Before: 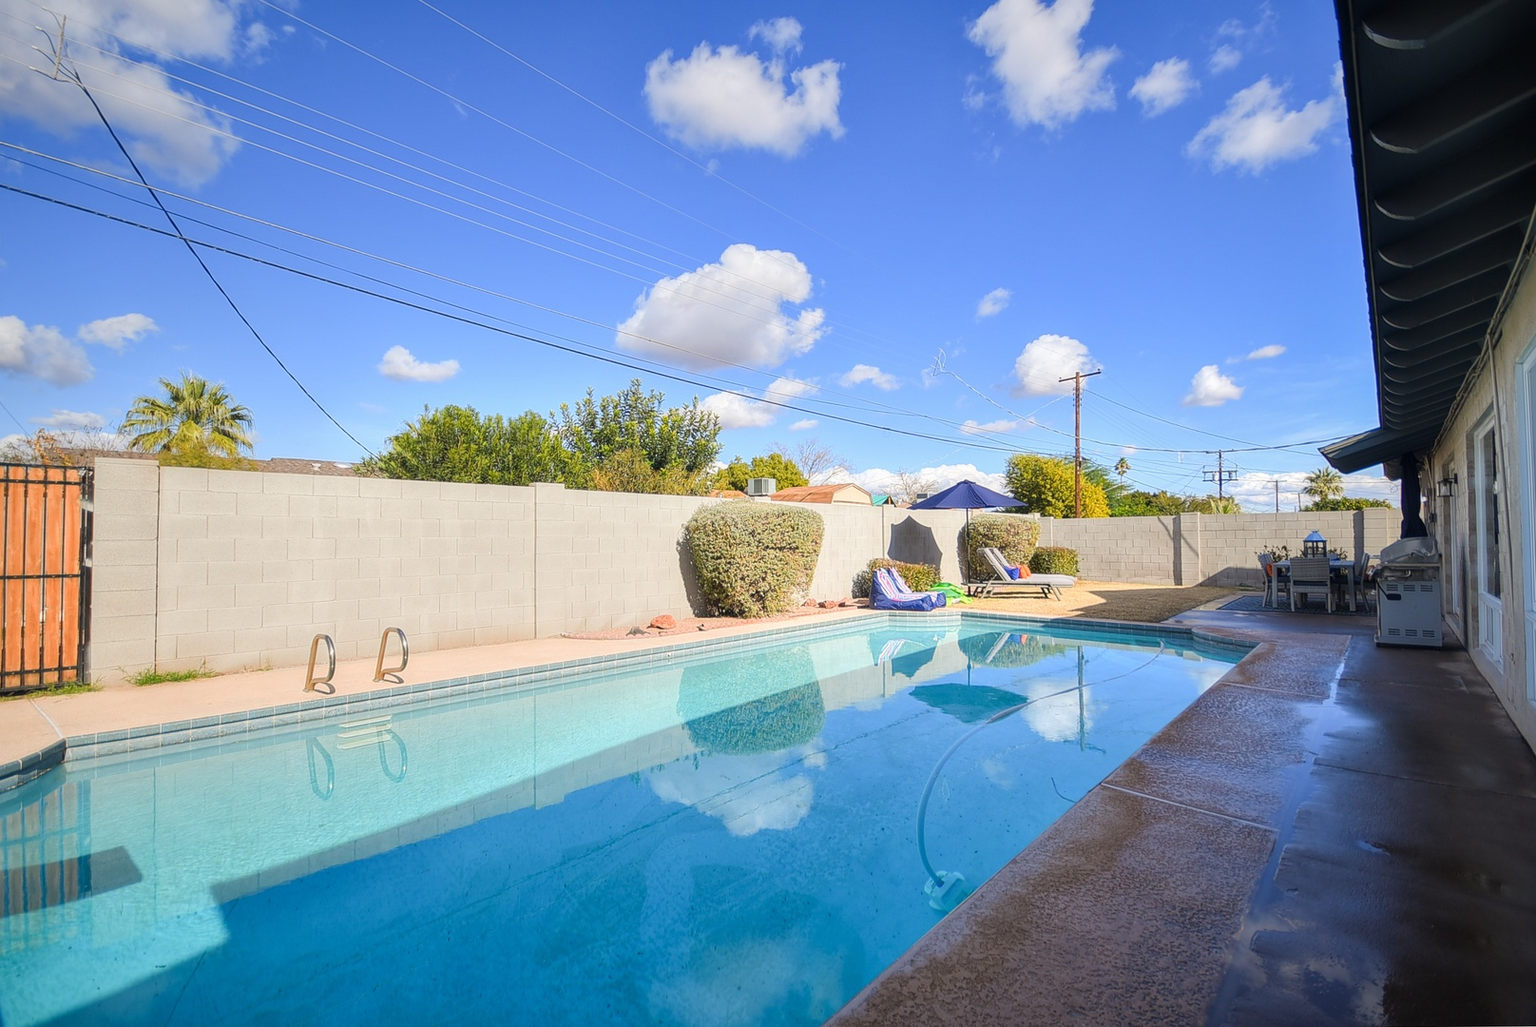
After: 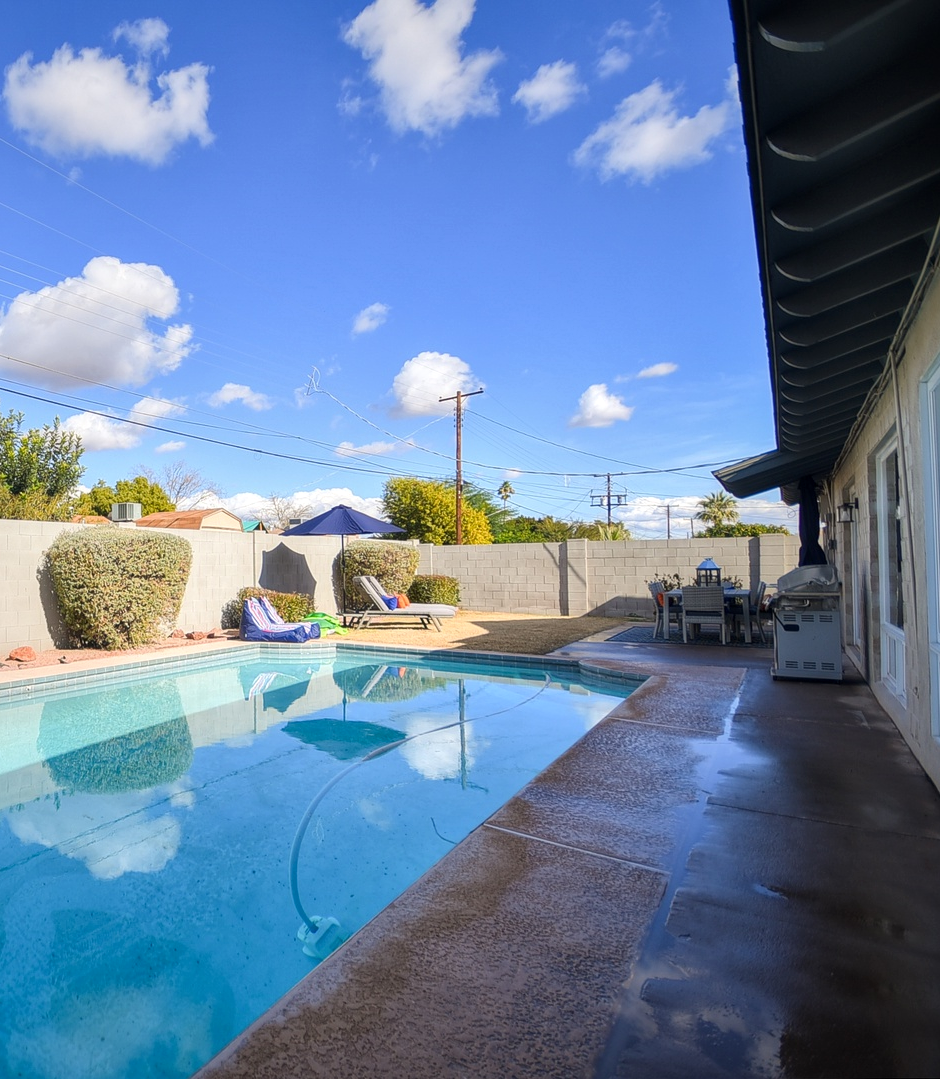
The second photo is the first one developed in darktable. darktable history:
crop: left 41.791%
local contrast: mode bilateral grid, contrast 20, coarseness 51, detail 119%, midtone range 0.2
